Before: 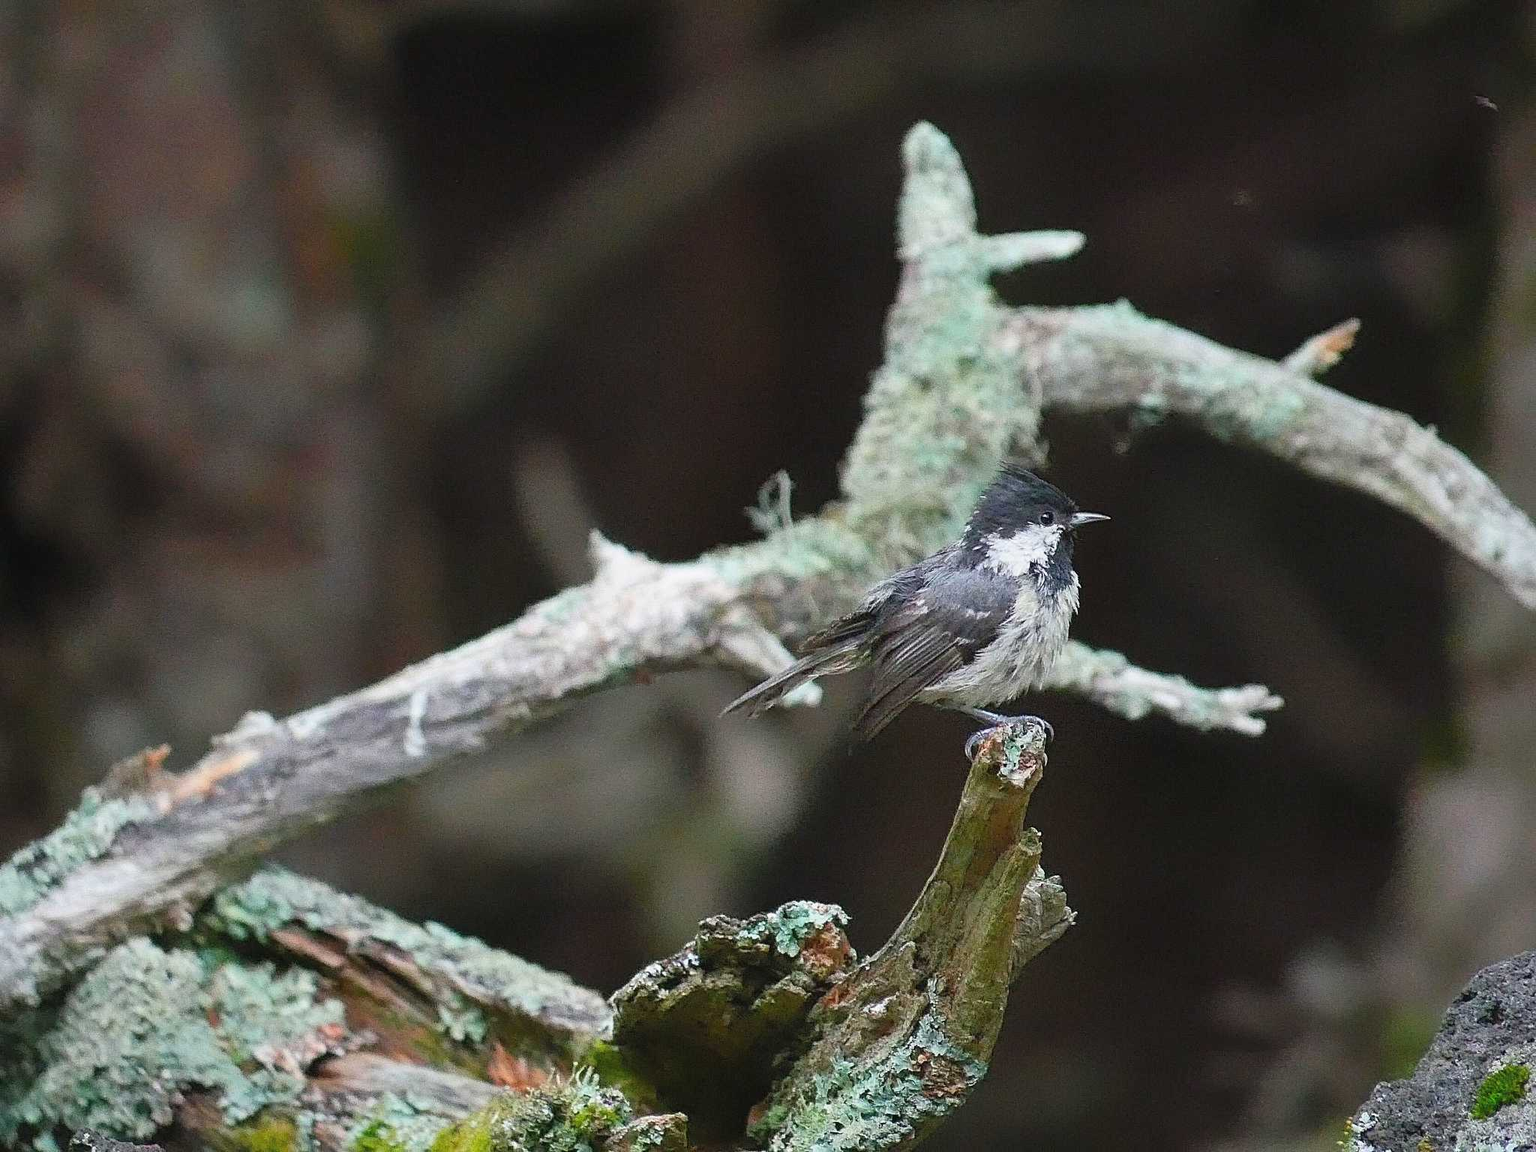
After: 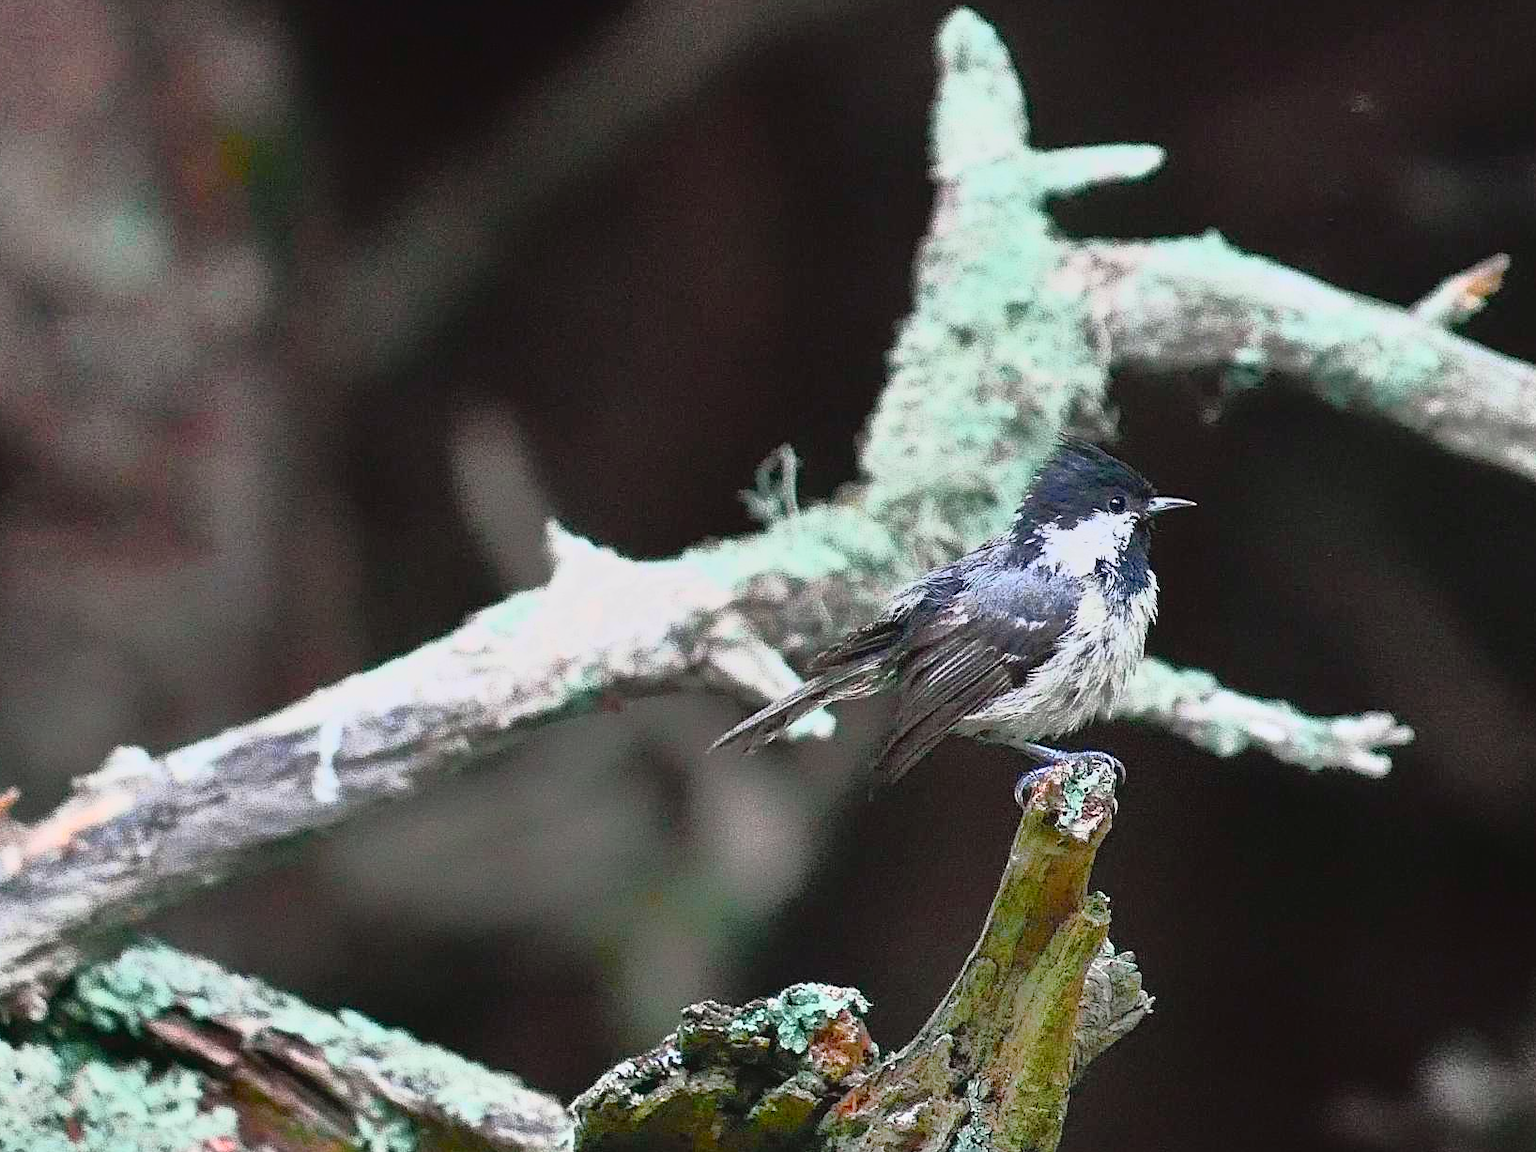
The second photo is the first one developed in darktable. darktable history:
tone equalizer: -7 EV -0.63 EV, -6 EV 1 EV, -5 EV -0.45 EV, -4 EV 0.43 EV, -3 EV 0.41 EV, -2 EV 0.15 EV, -1 EV -0.15 EV, +0 EV -0.39 EV, smoothing diameter 25%, edges refinement/feathering 10, preserve details guided filter
tone curve: curves: ch0 [(0, 0.031) (0.139, 0.084) (0.311, 0.278) (0.495, 0.544) (0.718, 0.816) (0.841, 0.909) (1, 0.967)]; ch1 [(0, 0) (0.272, 0.249) (0.388, 0.385) (0.469, 0.456) (0.495, 0.497) (0.538, 0.545) (0.578, 0.595) (0.707, 0.778) (1, 1)]; ch2 [(0, 0) (0.125, 0.089) (0.353, 0.329) (0.443, 0.408) (0.502, 0.499) (0.557, 0.531) (0.608, 0.631) (1, 1)], color space Lab, independent channels, preserve colors none
crop and rotate: left 10.071%, top 10.071%, right 10.02%, bottom 10.02%
